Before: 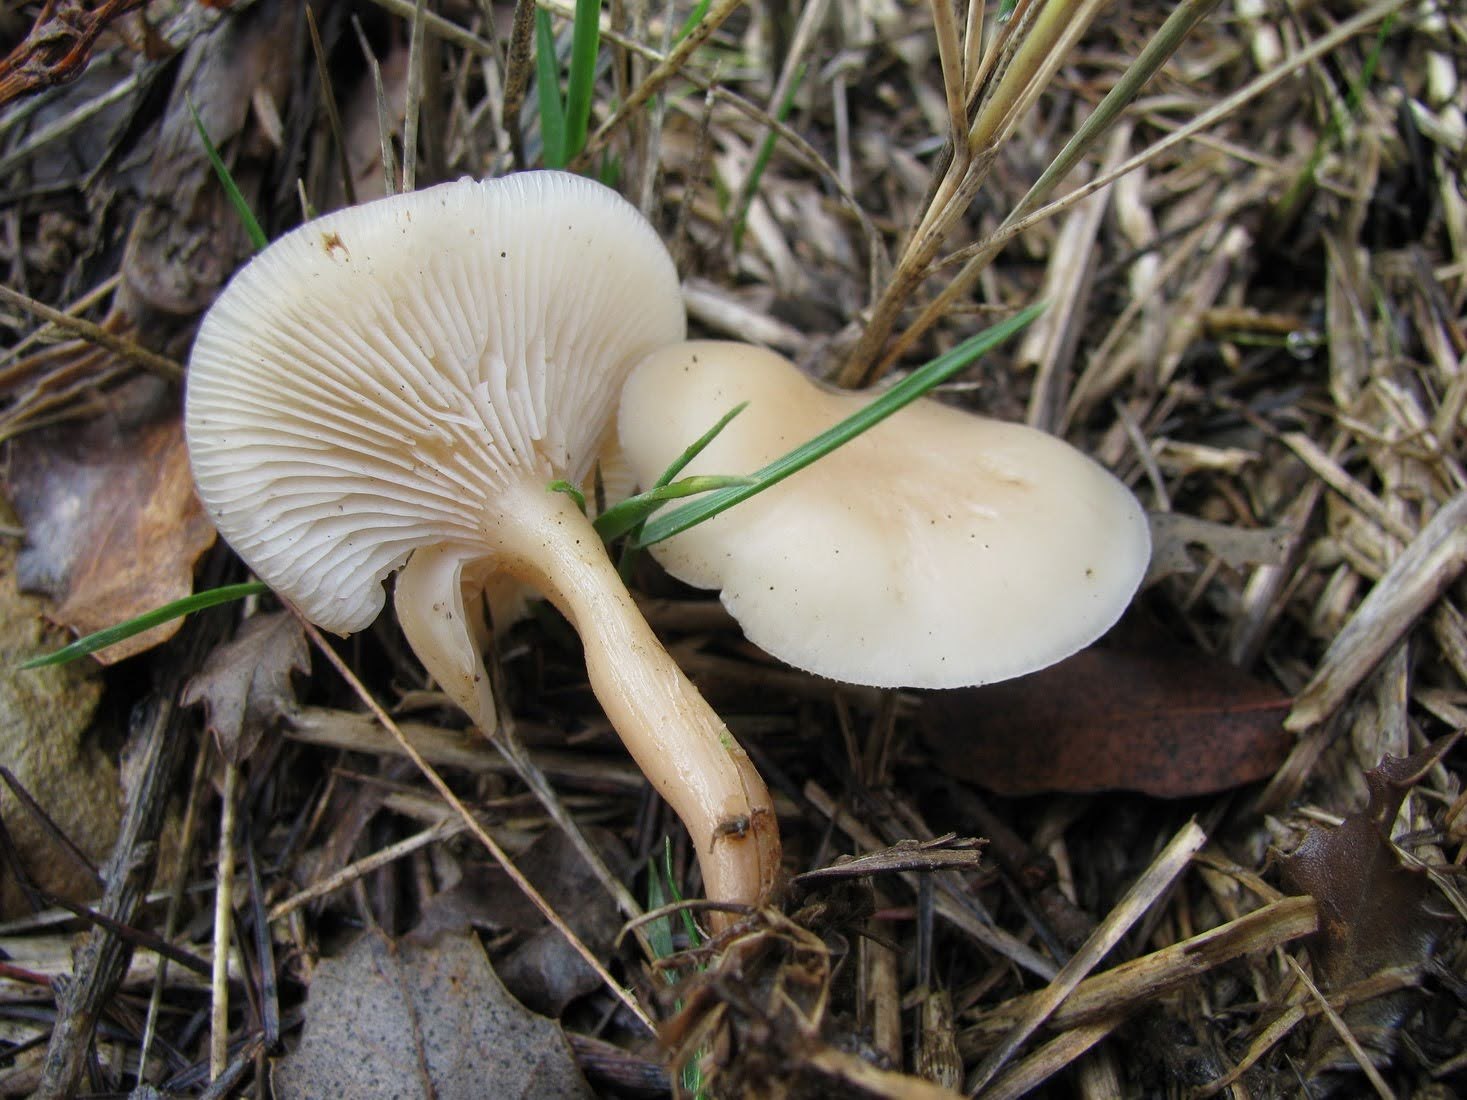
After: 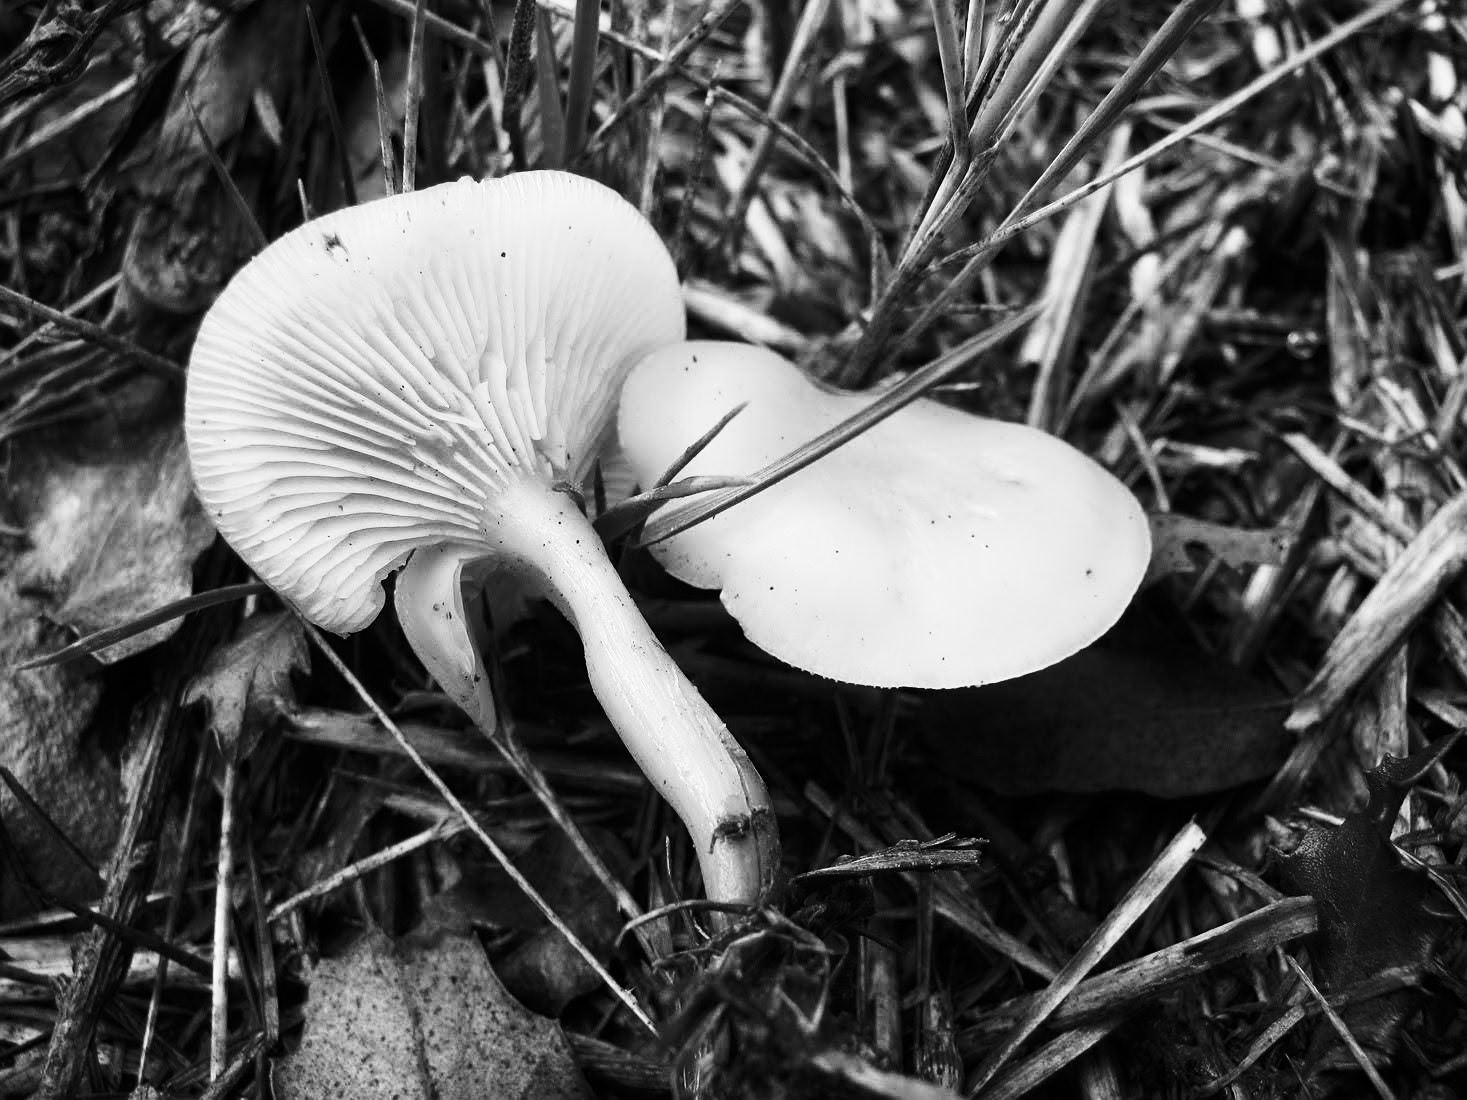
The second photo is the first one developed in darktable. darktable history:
color calibration: output gray [0.21, 0.42, 0.37, 0], gray › normalize channels true, illuminant as shot in camera, x 0.369, y 0.376, temperature 4326.33 K, gamut compression 0.028
contrast brightness saturation: contrast 0.4, brightness 0.051, saturation 0.25
sharpen: amount 0.213
